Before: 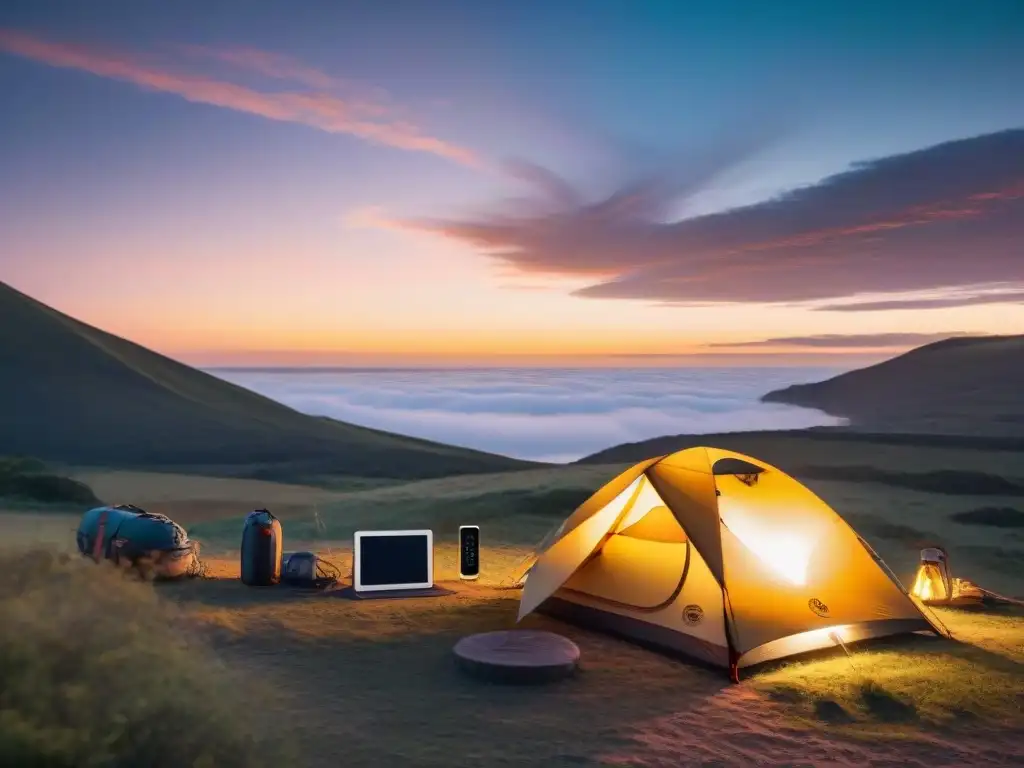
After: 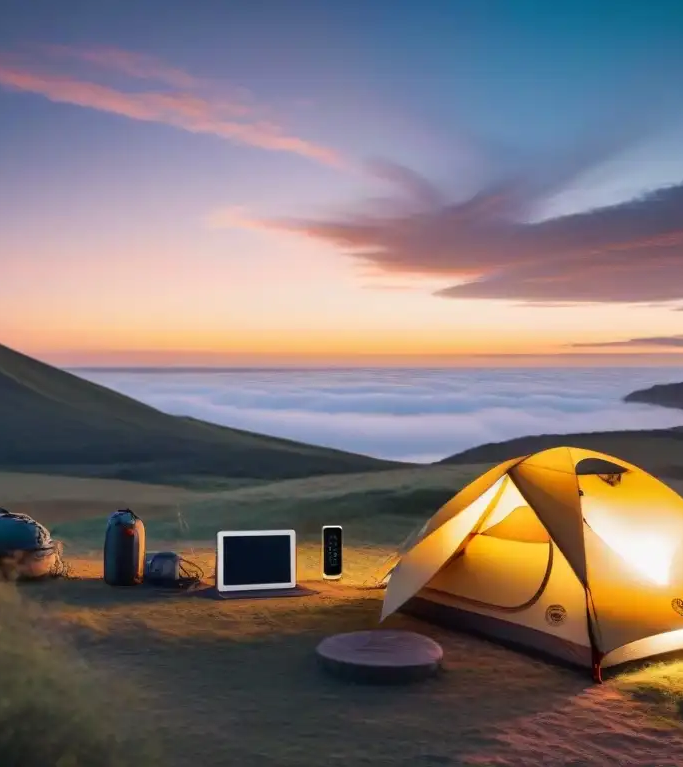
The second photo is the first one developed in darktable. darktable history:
base curve: preserve colors none
crop and rotate: left 13.381%, right 19.871%
